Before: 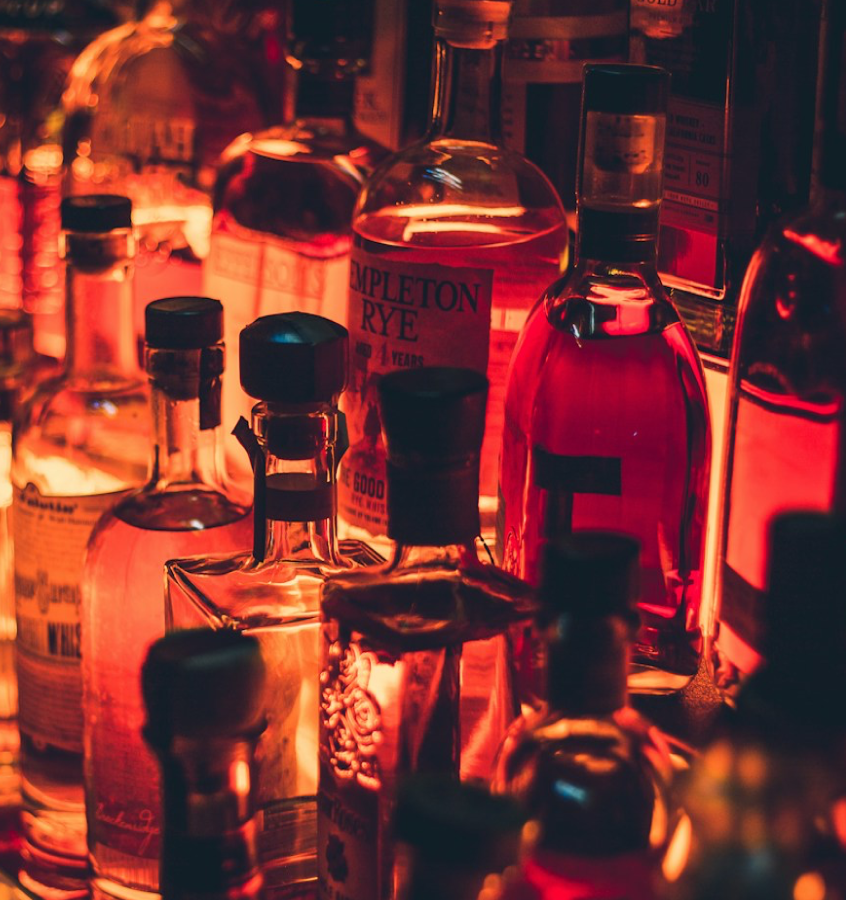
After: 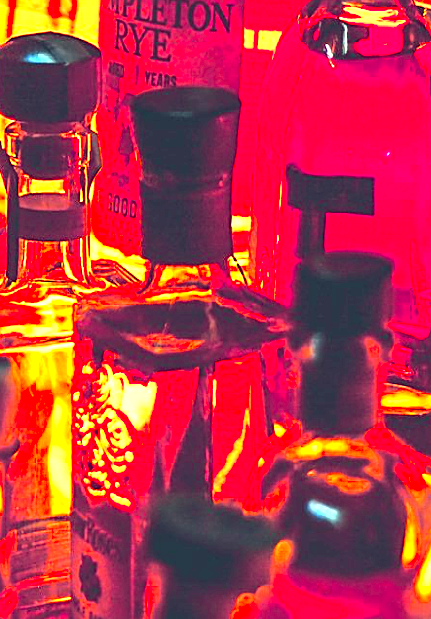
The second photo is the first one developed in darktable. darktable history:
contrast brightness saturation: saturation 0.18
color correction: highlights a* 4.02, highlights b* 4.98, shadows a* -7.55, shadows b* 4.98
tone curve: curves: ch0 [(0.003, 0) (0.066, 0.023) (0.154, 0.082) (0.281, 0.221) (0.405, 0.389) (0.517, 0.553) (0.716, 0.743) (0.822, 0.882) (1, 1)]; ch1 [(0, 0) (0.164, 0.115) (0.337, 0.332) (0.39, 0.398) (0.464, 0.461) (0.501, 0.5) (0.521, 0.526) (0.571, 0.606) (0.656, 0.677) (0.723, 0.731) (0.811, 0.796) (1, 1)]; ch2 [(0, 0) (0.337, 0.382) (0.464, 0.476) (0.501, 0.502) (0.527, 0.54) (0.556, 0.567) (0.575, 0.606) (0.659, 0.736) (1, 1)], color space Lab, independent channels, preserve colors none
crop and rotate: left 29.237%, top 31.152%, right 19.807%
sharpen: on, module defaults
color balance: lift [1.001, 0.997, 0.99, 1.01], gamma [1.007, 1, 0.975, 1.025], gain [1, 1.065, 1.052, 0.935], contrast 13.25%
exposure: black level correction 0, exposure 2.327 EV, compensate exposure bias true, compensate highlight preservation false
levels: levels [0, 0.476, 0.951]
